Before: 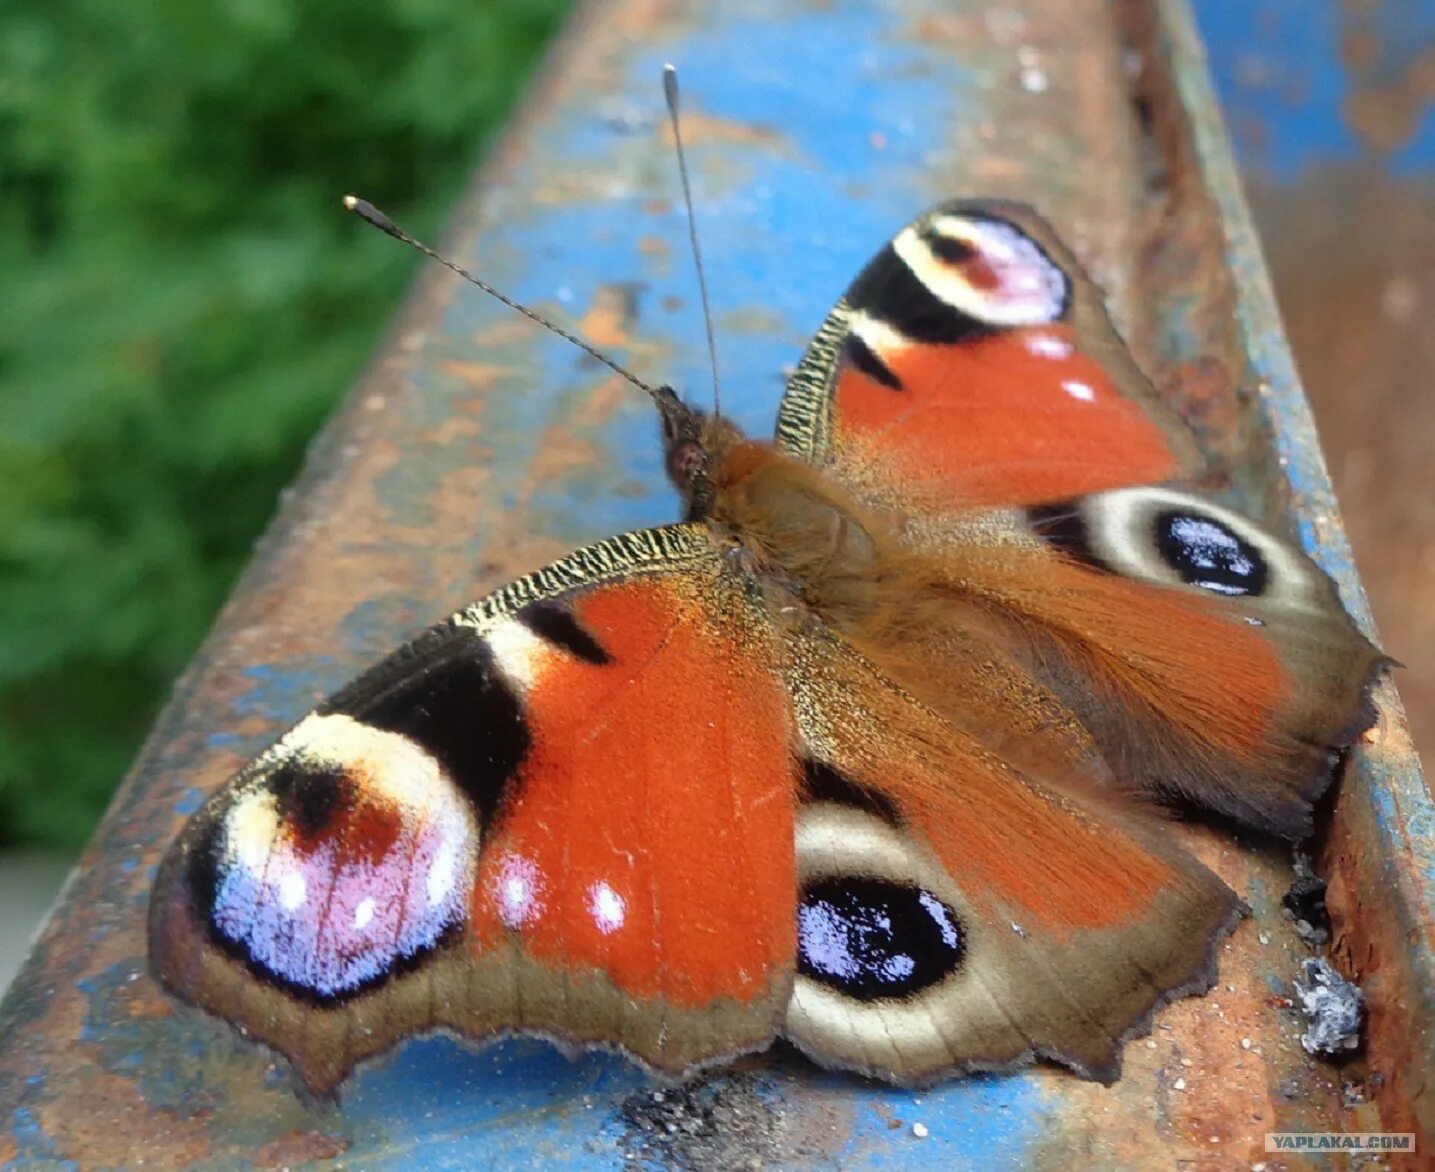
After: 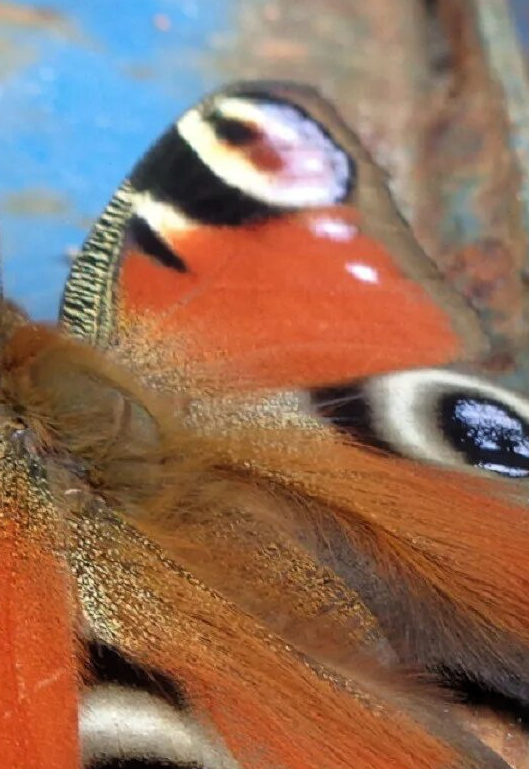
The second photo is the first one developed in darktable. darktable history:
crop and rotate: left 49.936%, top 10.094%, right 13.136%, bottom 24.256%
levels: mode automatic, black 0.023%, white 99.97%, levels [0.062, 0.494, 0.925]
